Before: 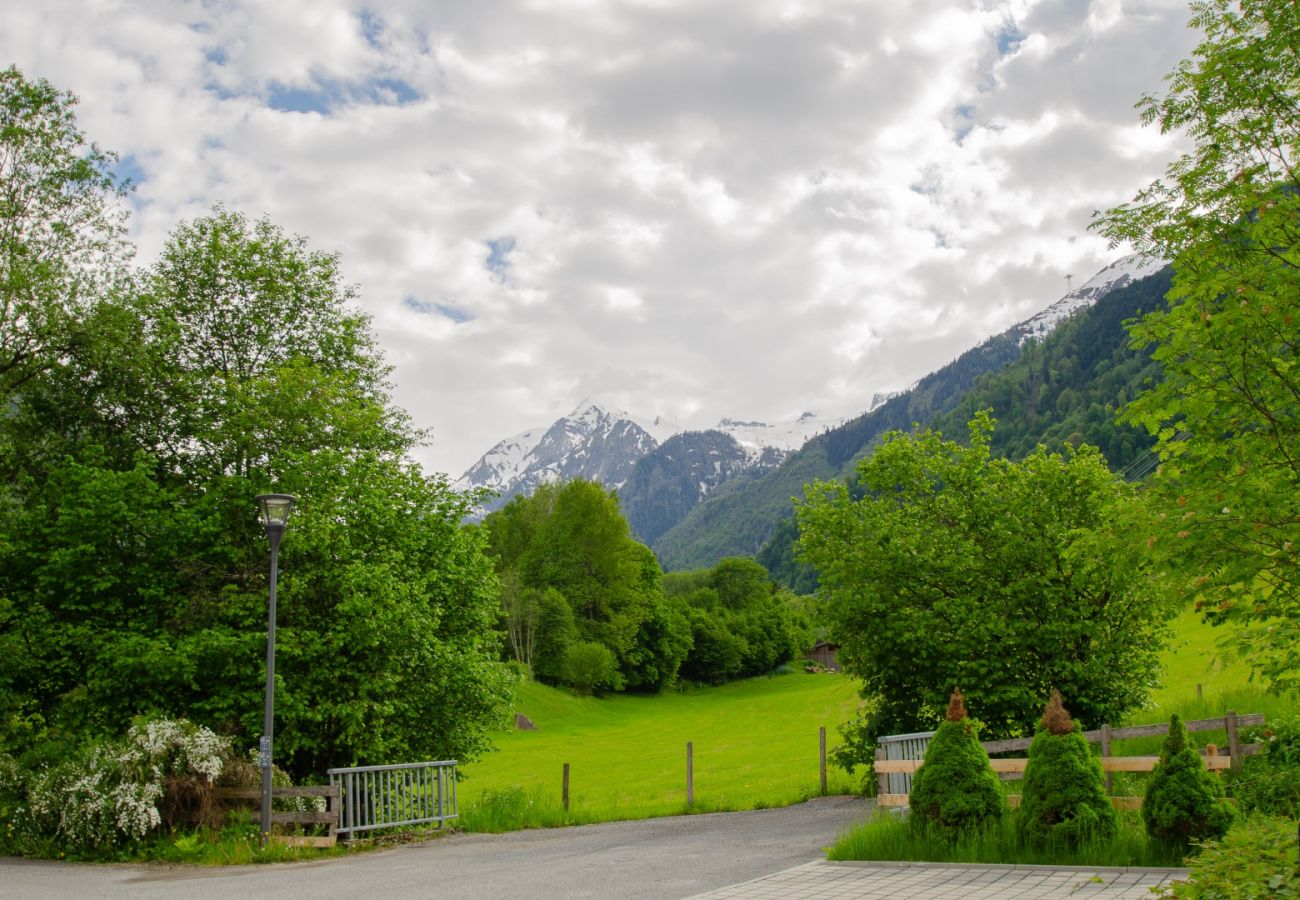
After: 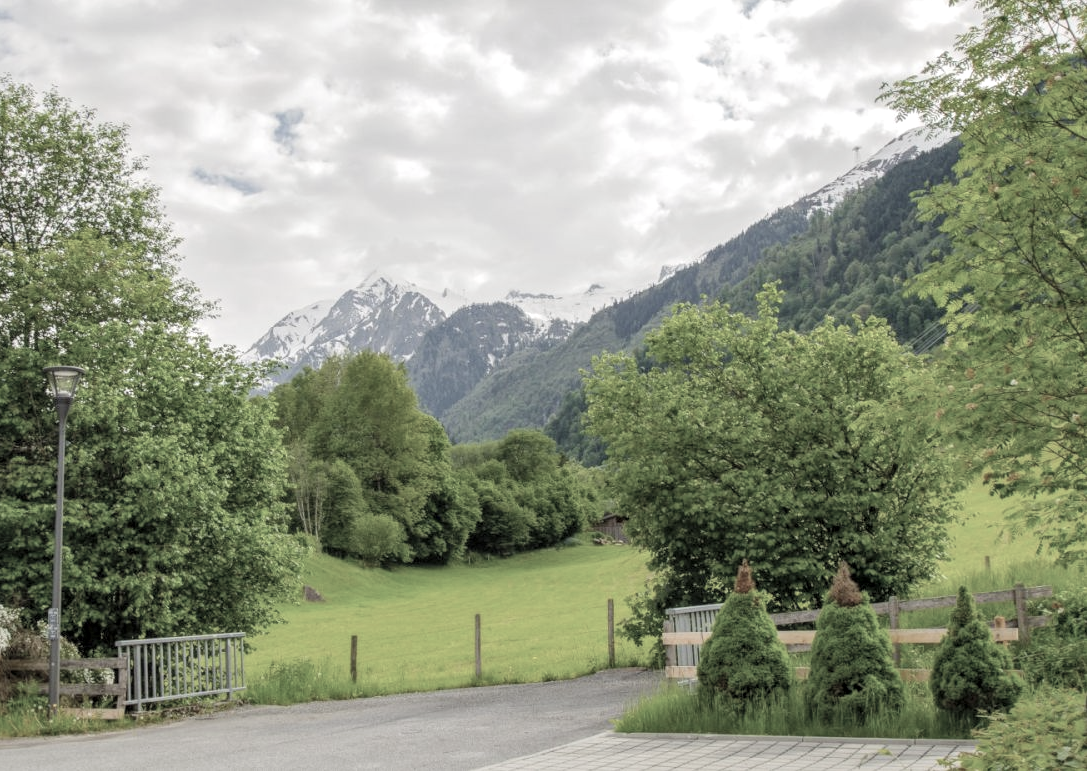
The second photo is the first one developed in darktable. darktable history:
contrast brightness saturation: brightness 0.18, saturation -0.5
crop: left 16.315%, top 14.246%
local contrast: detail 130%
